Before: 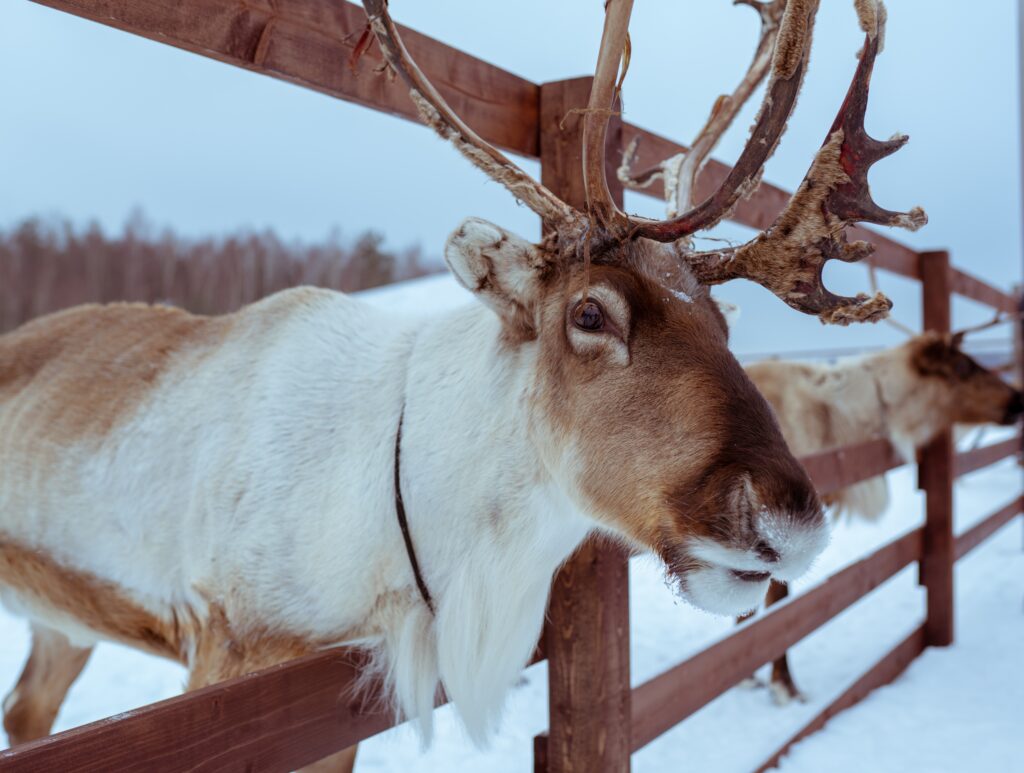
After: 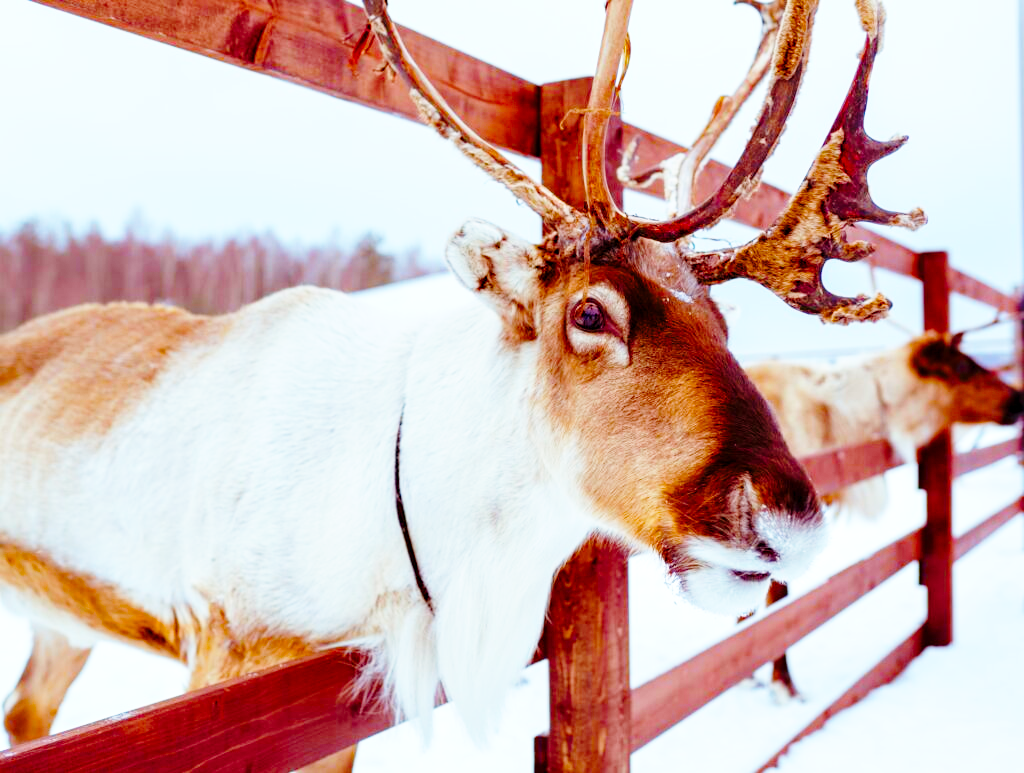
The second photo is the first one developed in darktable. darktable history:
color balance rgb: linear chroma grading › global chroma 18.9%, perceptual saturation grading › global saturation 20%, perceptual saturation grading › highlights -25%, perceptual saturation grading › shadows 50%, global vibrance 18.93%
base curve: curves: ch0 [(0, 0) (0.028, 0.03) (0.105, 0.232) (0.387, 0.748) (0.754, 0.968) (1, 1)], fusion 1, exposure shift 0.576, preserve colors none
